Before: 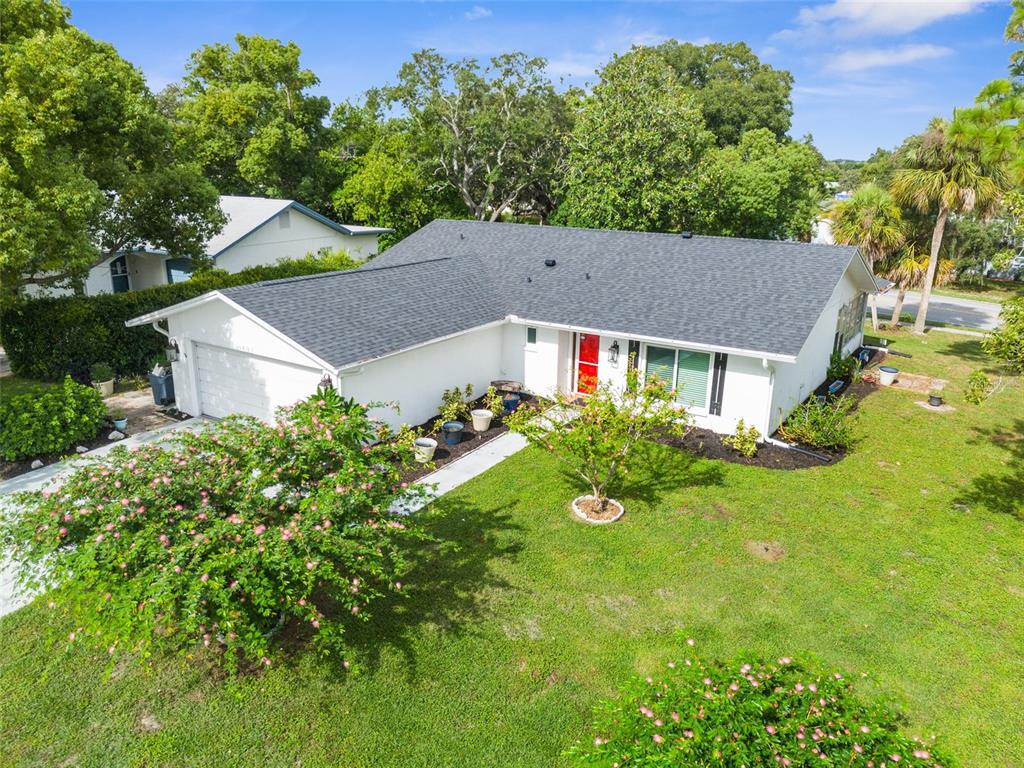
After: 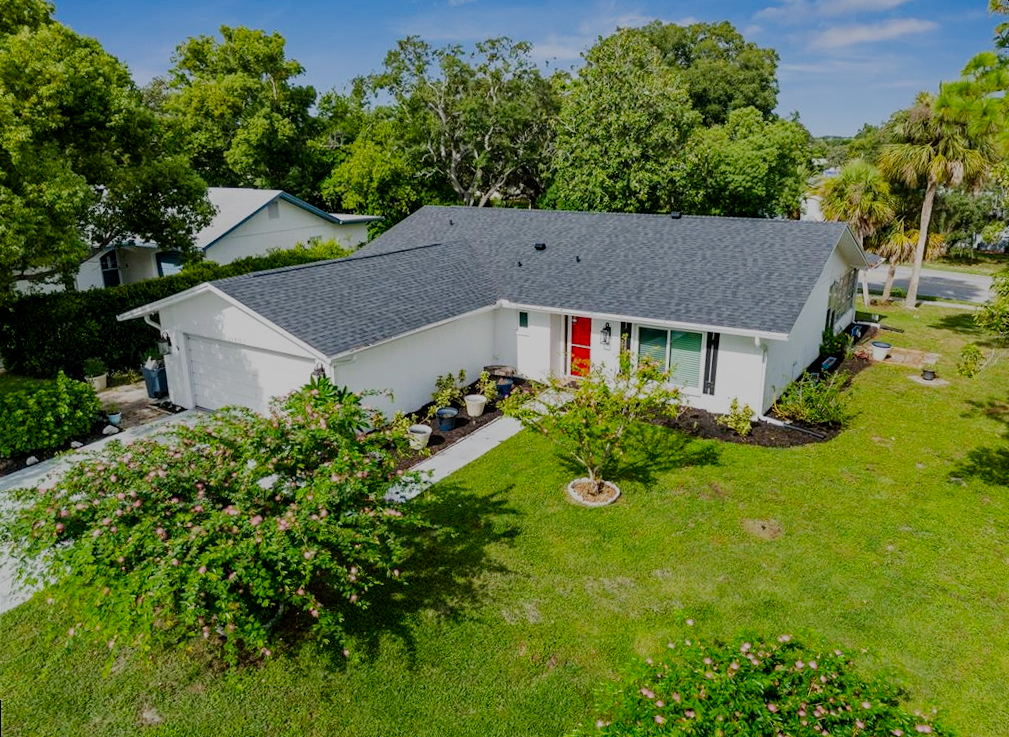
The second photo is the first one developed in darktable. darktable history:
filmic rgb: middle gray luminance 29%, black relative exposure -10.3 EV, white relative exposure 5.5 EV, threshold 6 EV, target black luminance 0%, hardness 3.95, latitude 2.04%, contrast 1.132, highlights saturation mix 5%, shadows ↔ highlights balance 15.11%, preserve chrominance no, color science v3 (2019), use custom middle-gray values true, iterations of high-quality reconstruction 0, enable highlight reconstruction true
rotate and perspective: rotation -1.42°, crop left 0.016, crop right 0.984, crop top 0.035, crop bottom 0.965
haze removal: compatibility mode true, adaptive false
